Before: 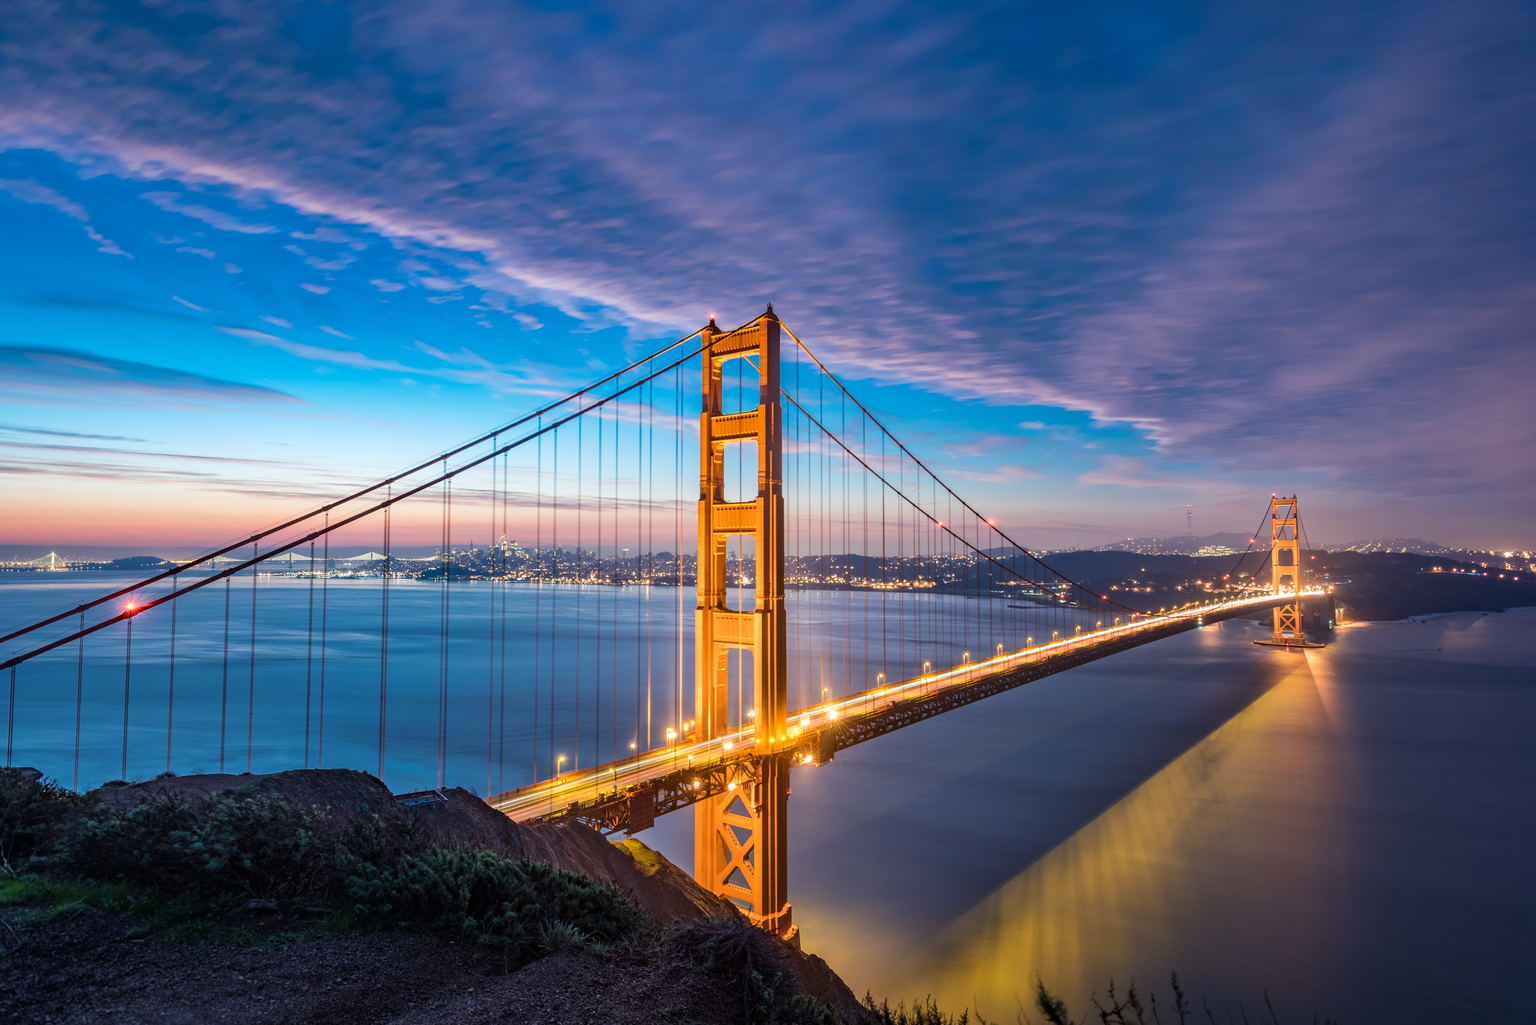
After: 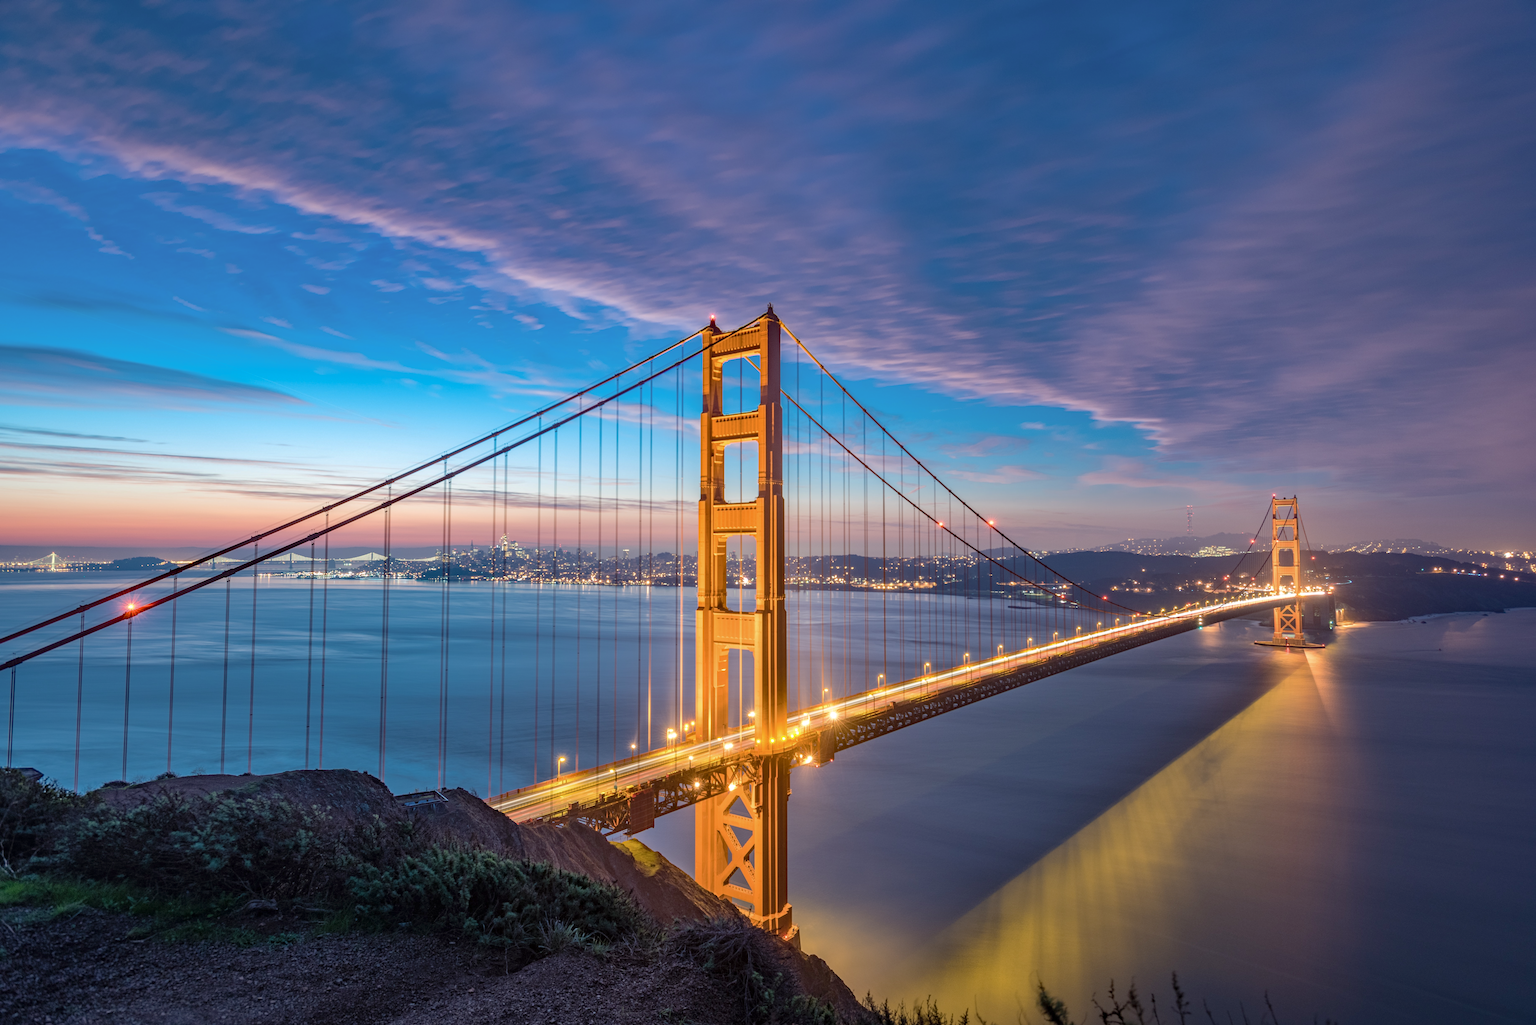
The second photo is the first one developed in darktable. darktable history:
haze removal: adaptive false
tone curve: curves: ch0 [(0, 0) (0.045, 0.074) (0.883, 0.858) (1, 1)]; ch1 [(0, 0) (0.149, 0.074) (0.379, 0.327) (0.427, 0.401) (0.489, 0.479) (0.505, 0.515) (0.537, 0.573) (0.563, 0.599) (1, 1)]; ch2 [(0, 0) (0.307, 0.298) (0.388, 0.375) (0.443, 0.456) (0.485, 0.492) (1, 1)], preserve colors none
